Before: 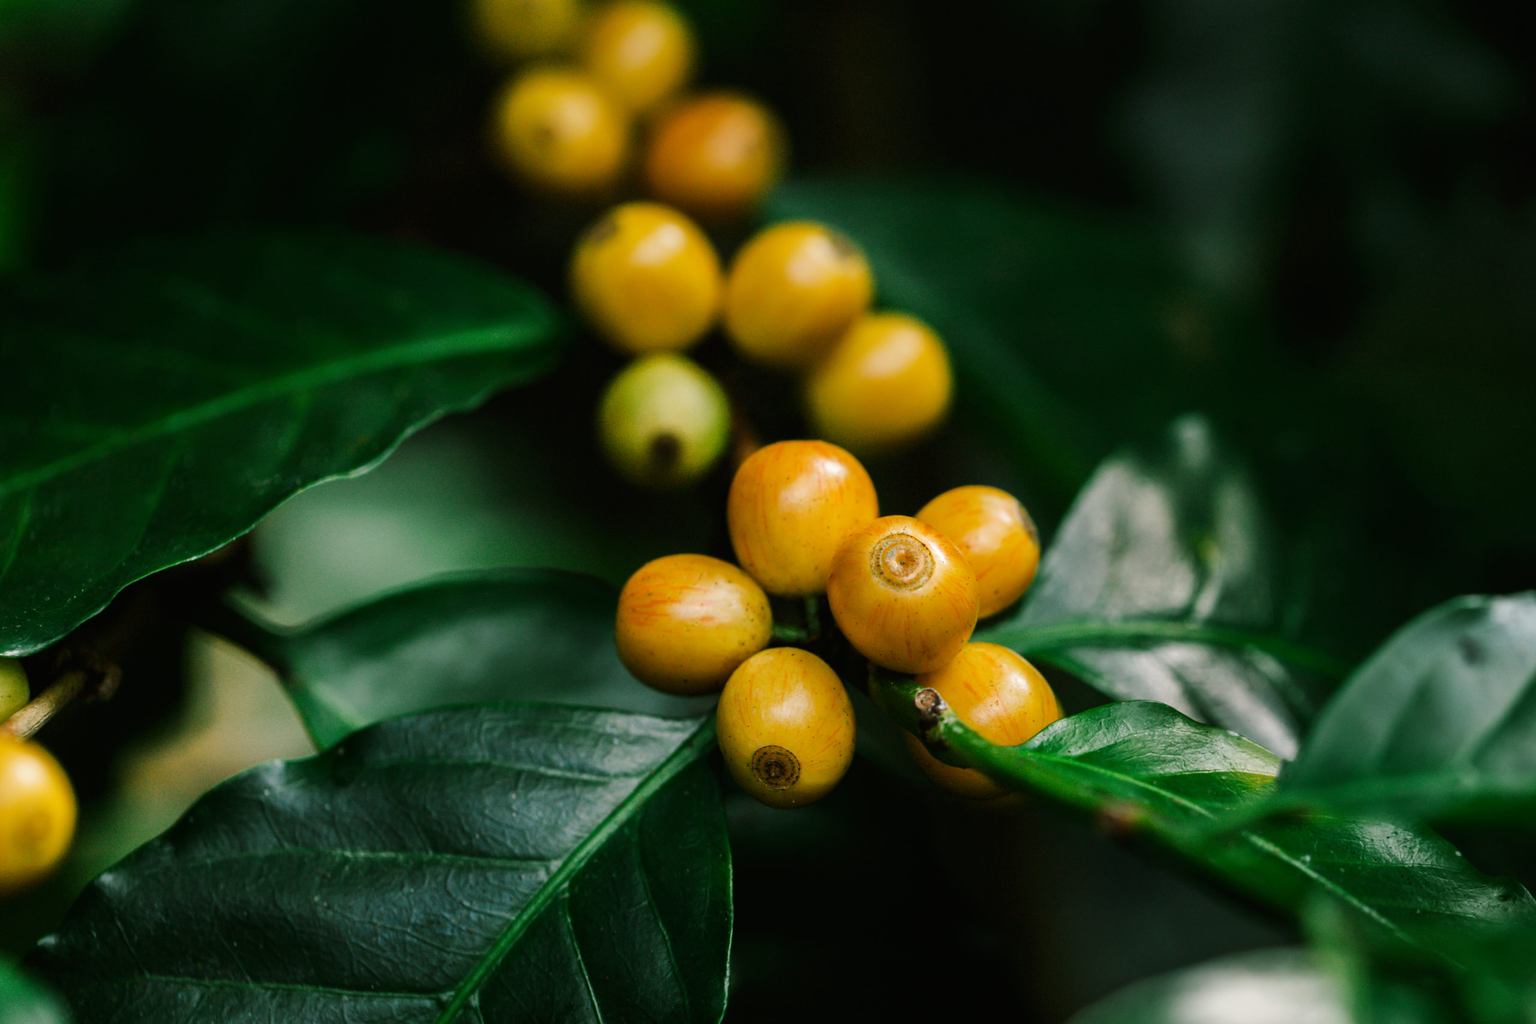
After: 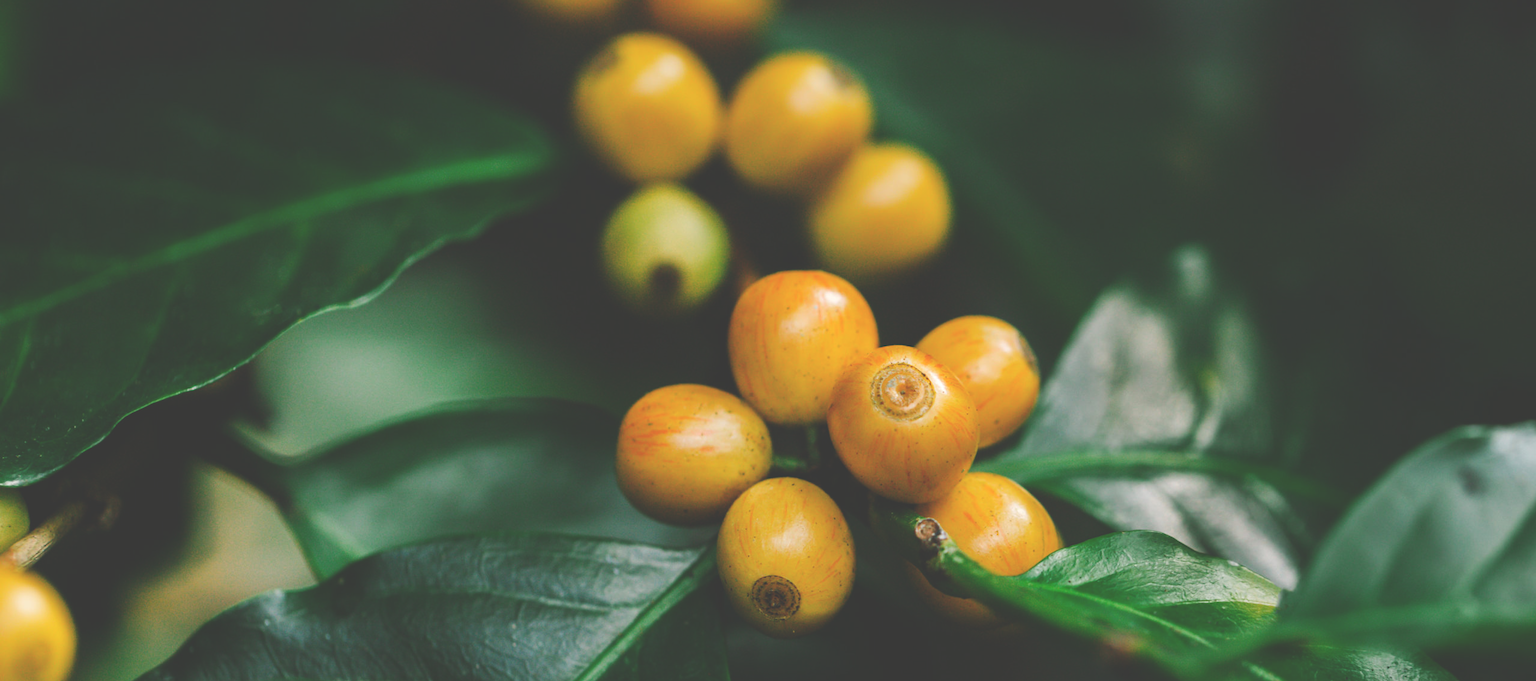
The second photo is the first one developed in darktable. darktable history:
exposure: black level correction -0.031, compensate highlight preservation false
crop: top 16.638%, bottom 16.756%
levels: gray 50.75%, white 90.67%, levels [0, 0.478, 1]
